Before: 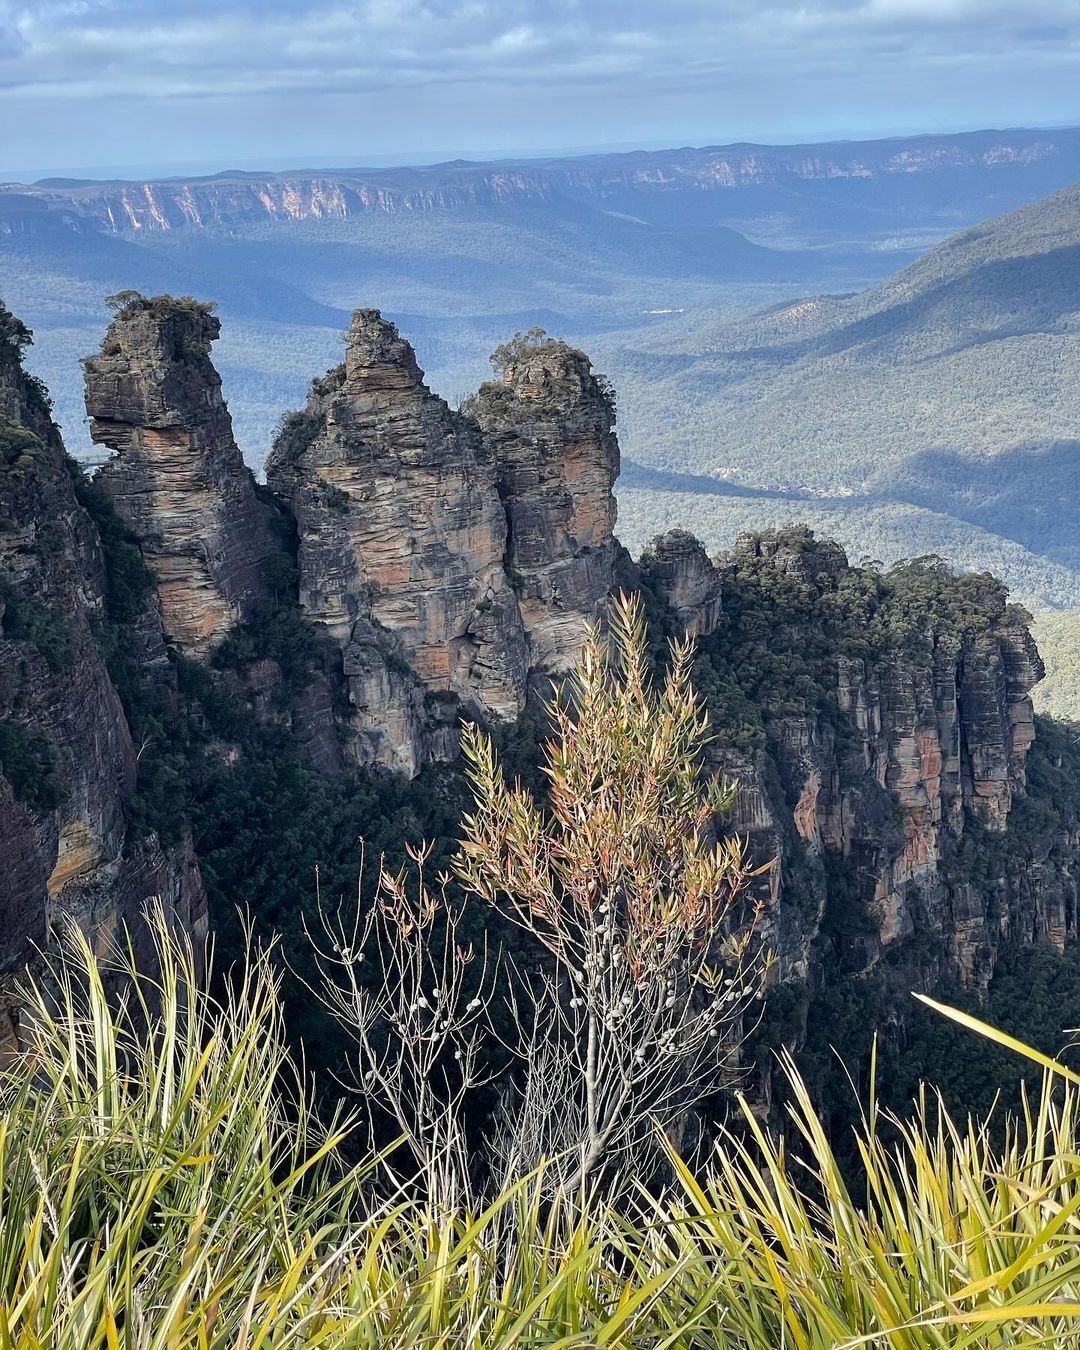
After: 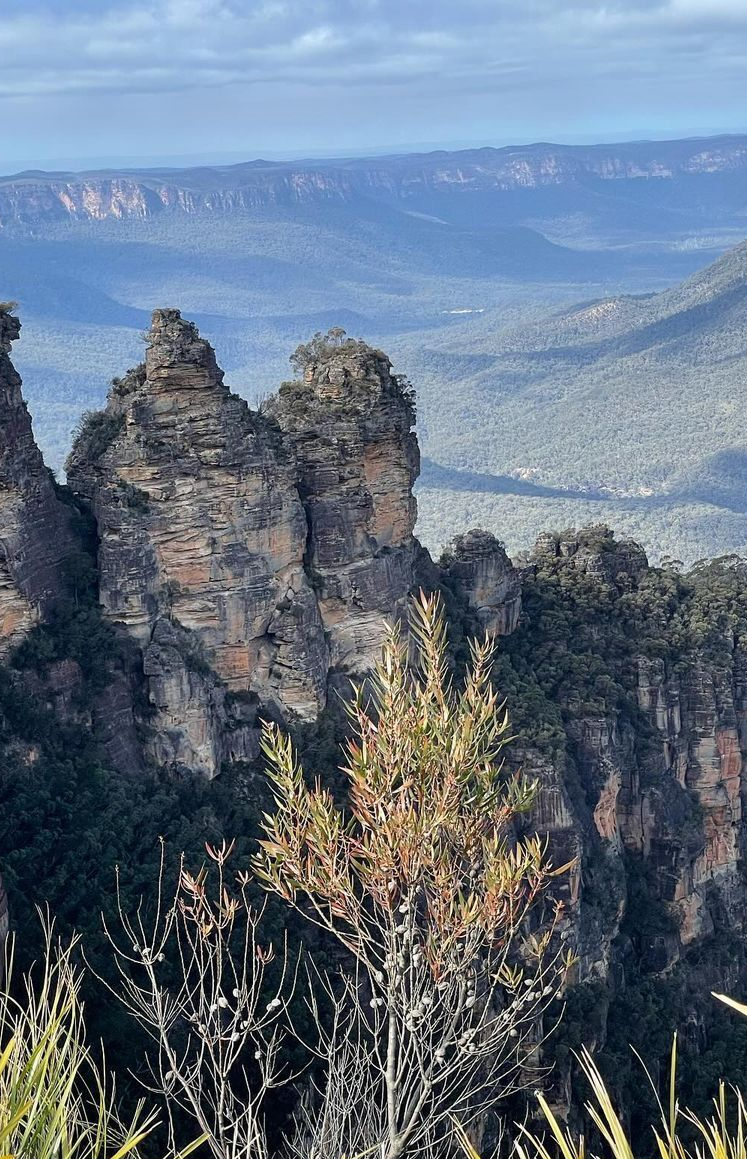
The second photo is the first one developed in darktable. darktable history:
crop: left 18.605%, right 12.174%, bottom 14.076%
